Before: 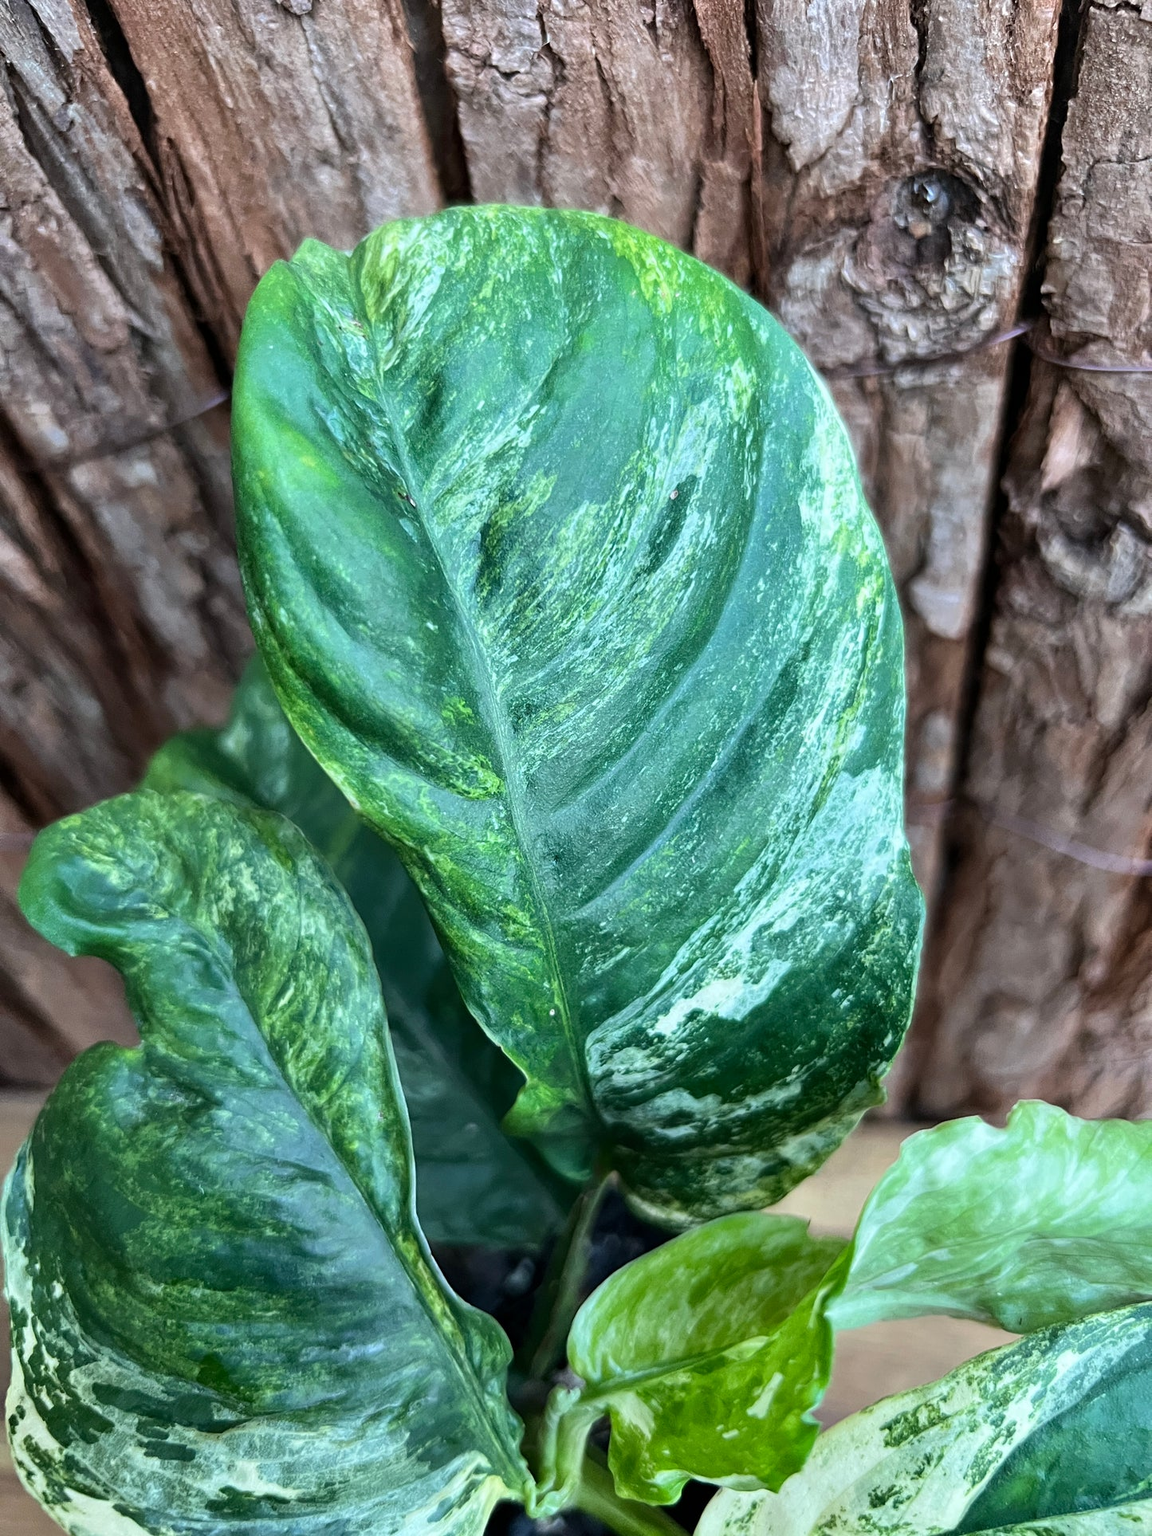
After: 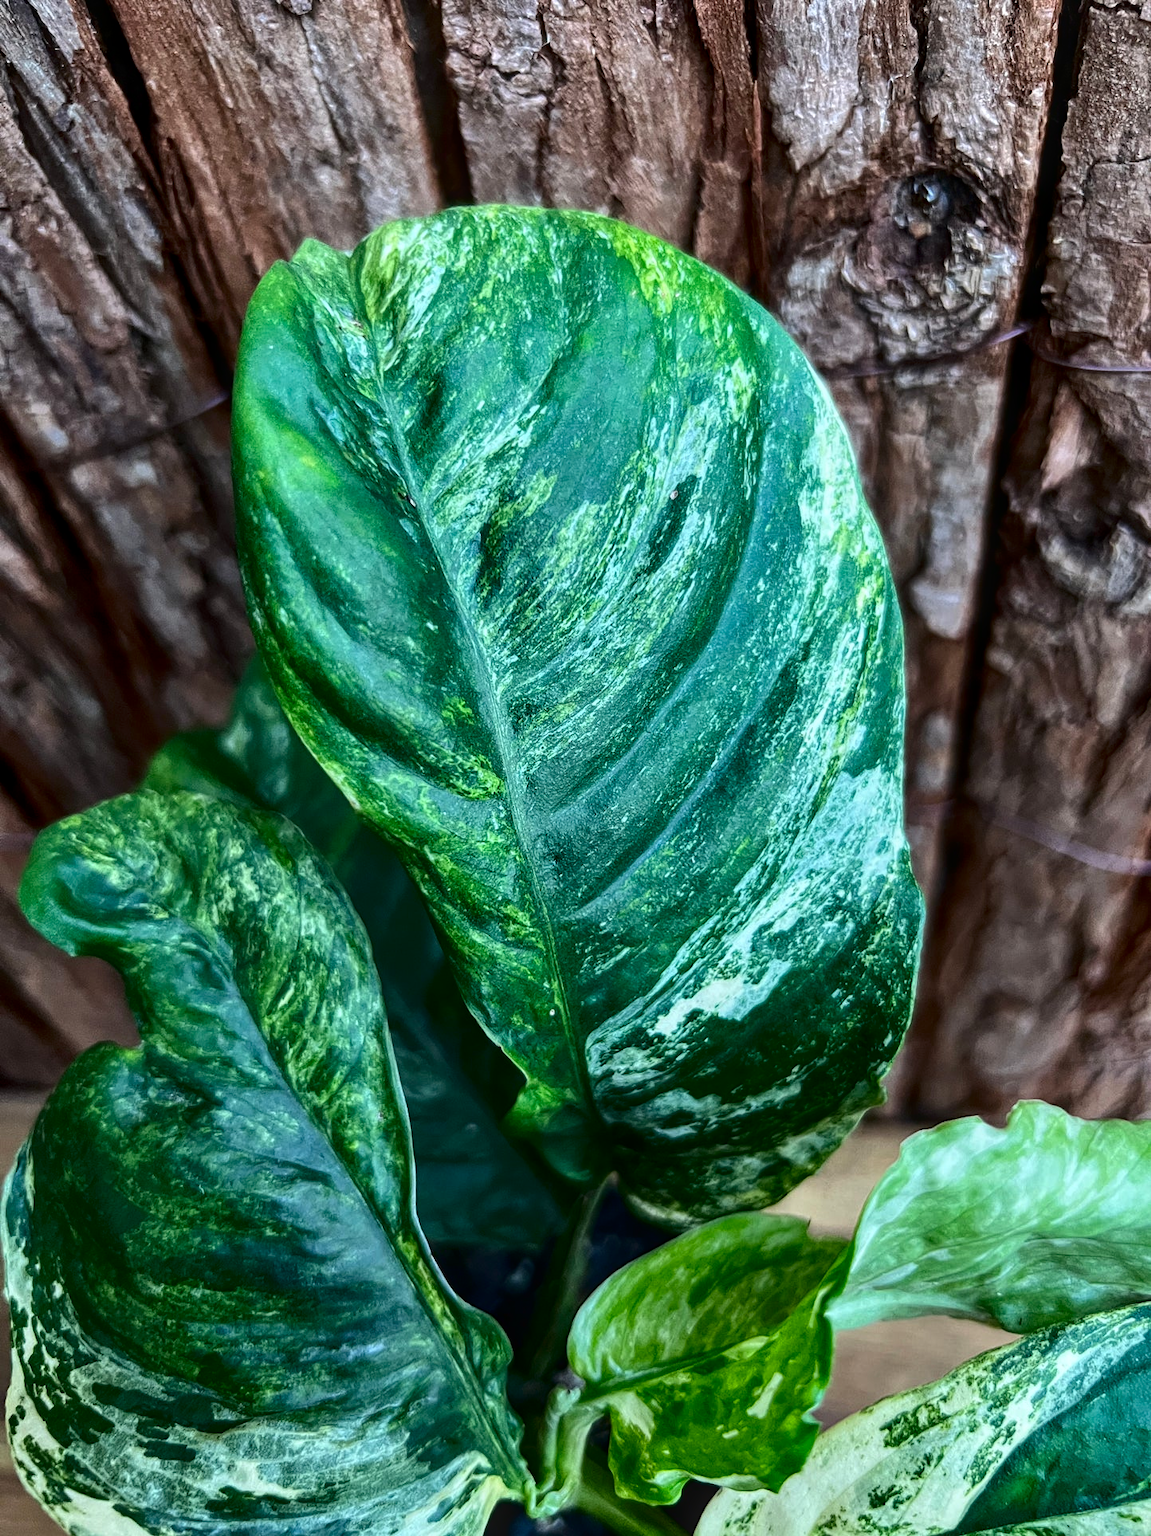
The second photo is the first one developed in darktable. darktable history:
tone equalizer: on, module defaults
shadows and highlights: shadows 12, white point adjustment 1.2, highlights -0.36, soften with gaussian
contrast brightness saturation: contrast 0.13, brightness -0.24, saturation 0.14
local contrast: detail 115%
